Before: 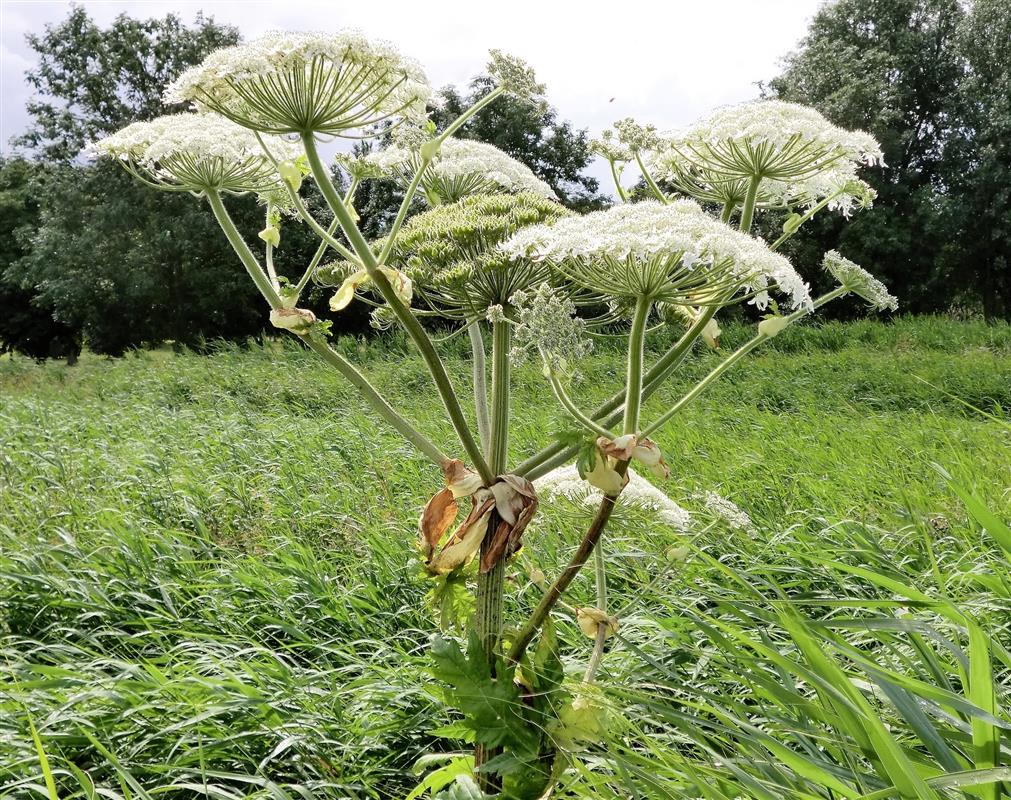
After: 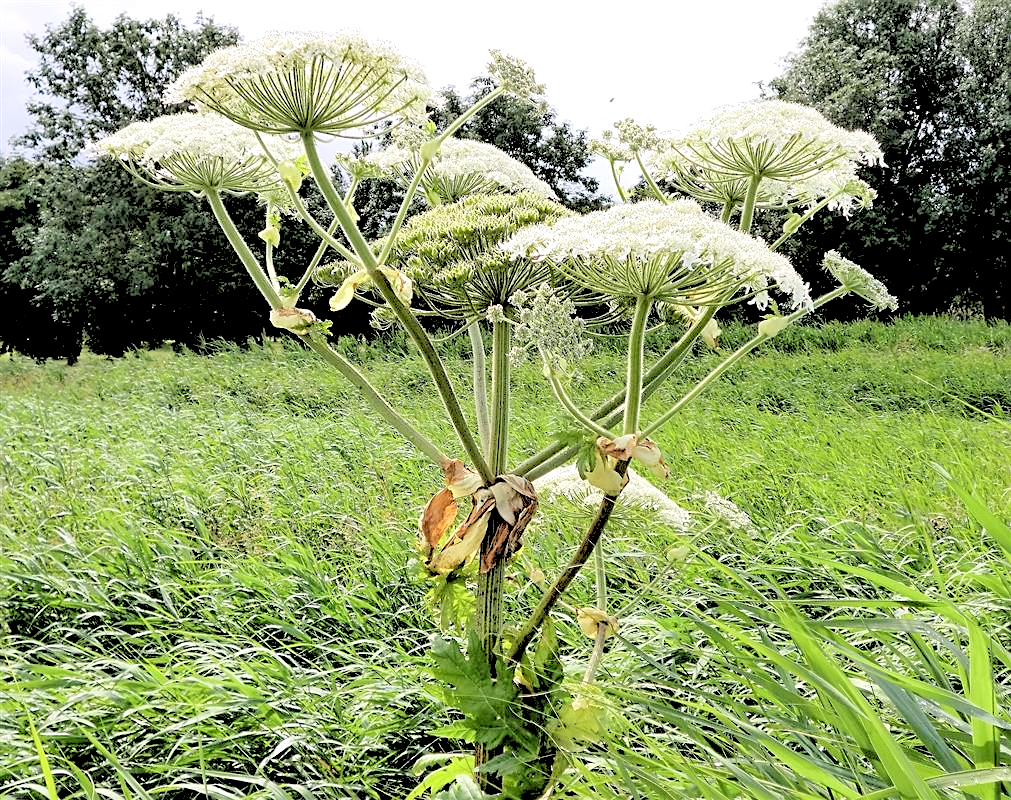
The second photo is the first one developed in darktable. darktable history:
sharpen: on, module defaults
rgb levels: levels [[0.027, 0.429, 0.996], [0, 0.5, 1], [0, 0.5, 1]]
exposure: exposure 0.161 EV, compensate highlight preservation false
